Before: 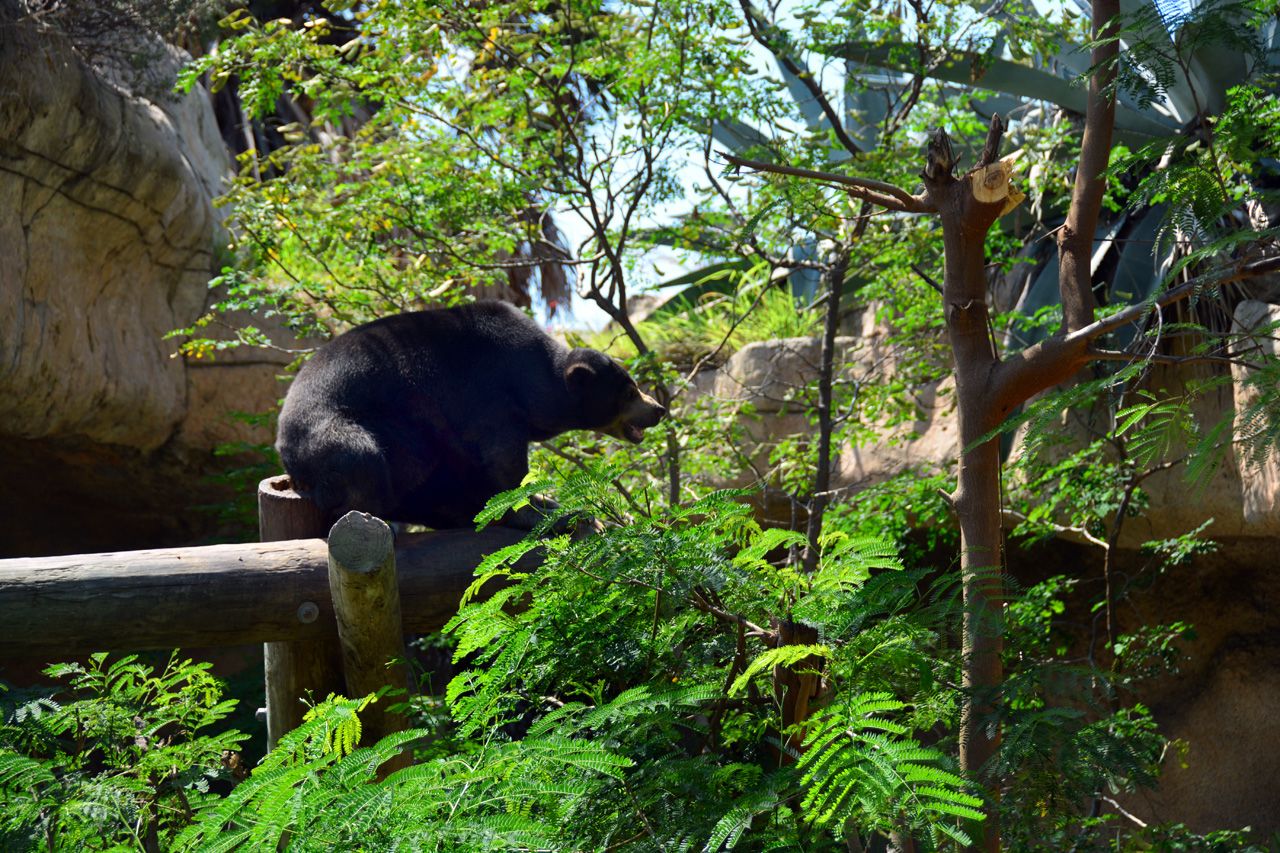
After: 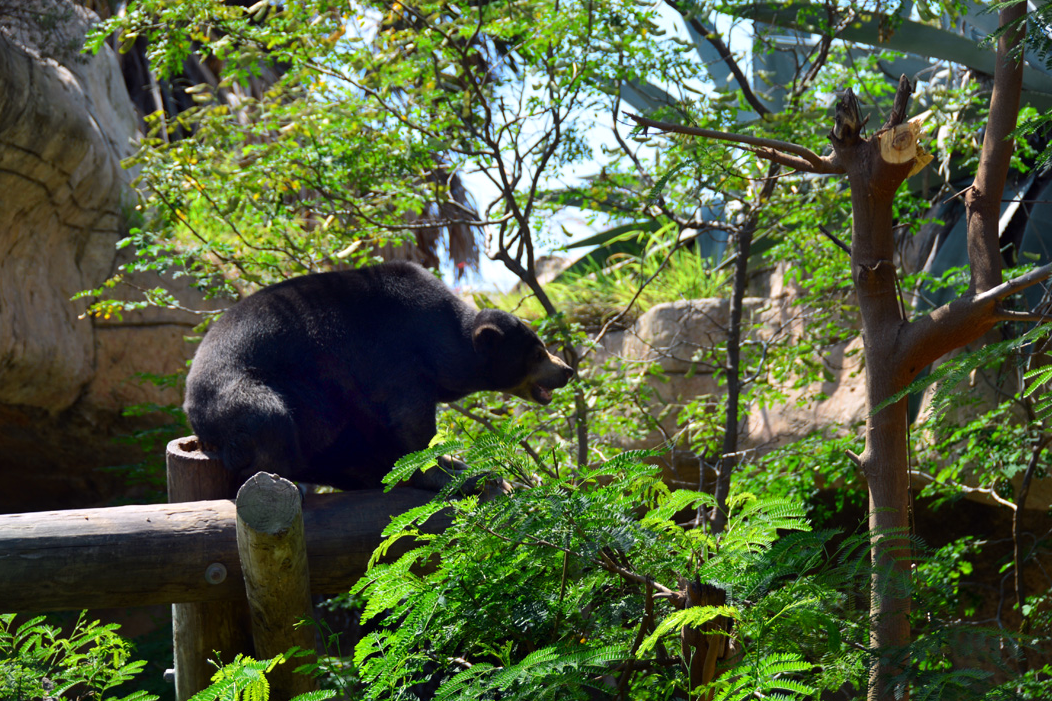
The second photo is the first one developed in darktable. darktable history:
white balance: red 1.004, blue 1.024
crop and rotate: left 7.196%, top 4.574%, right 10.605%, bottom 13.178%
